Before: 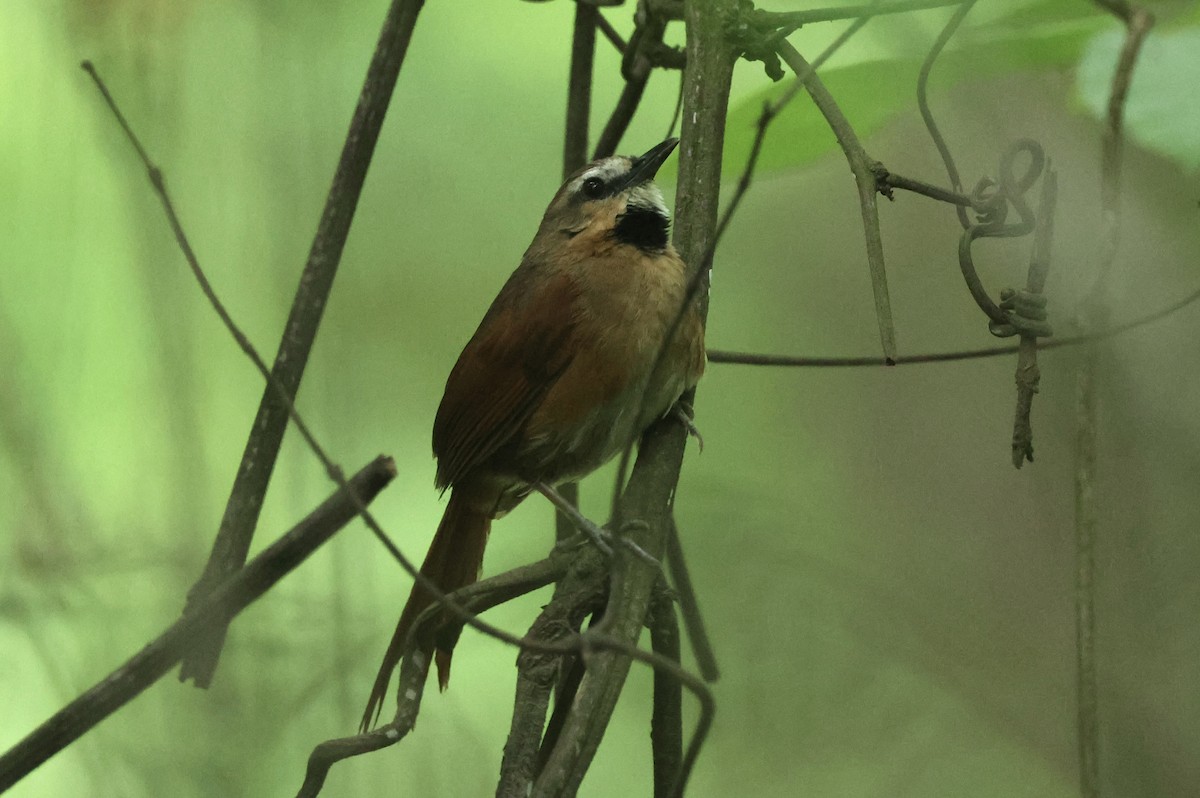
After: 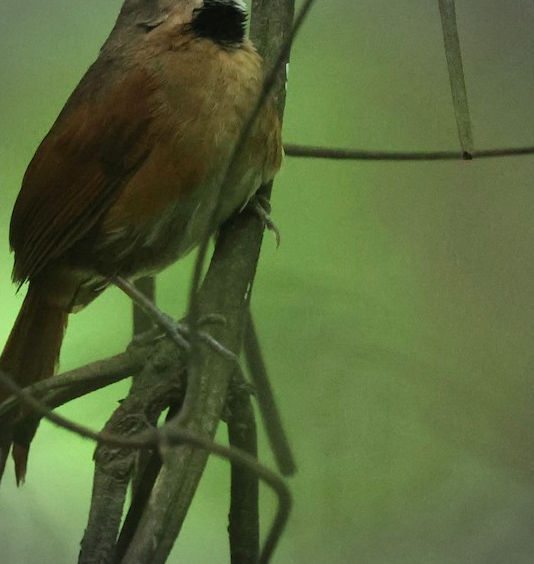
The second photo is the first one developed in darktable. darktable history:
crop: left 35.271%, top 25.92%, right 20.192%, bottom 3.35%
vignetting: fall-off start 97.18%, brightness -0.326, width/height ratio 1.183
shadows and highlights: shadows -8.54, white point adjustment 1.38, highlights 10.72
